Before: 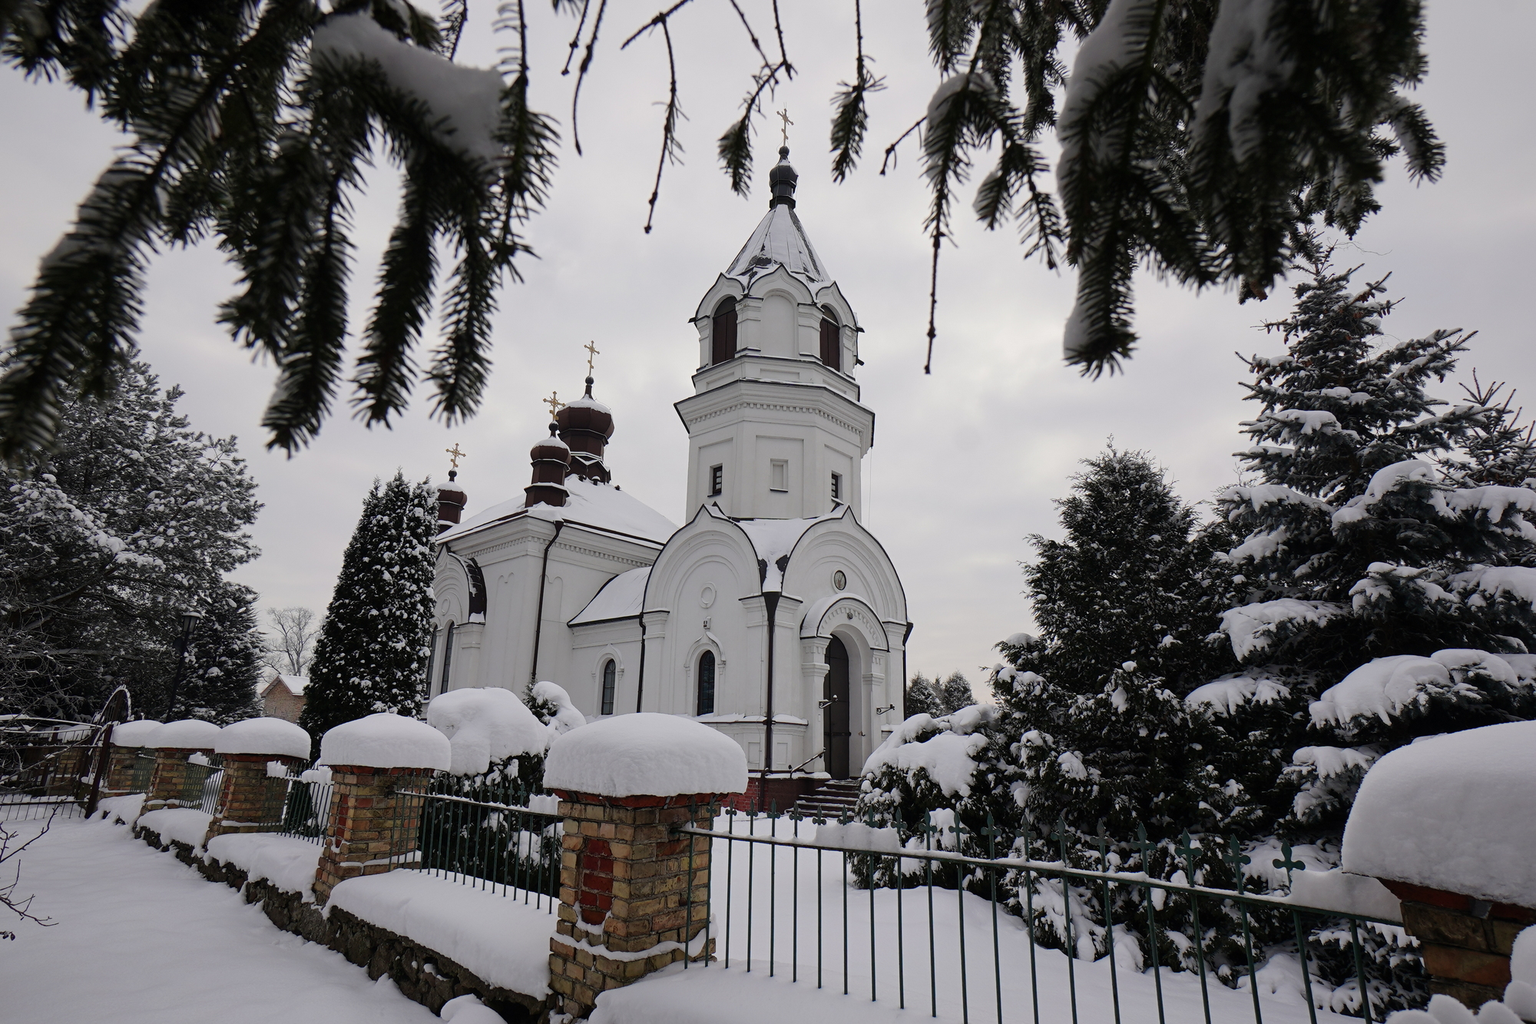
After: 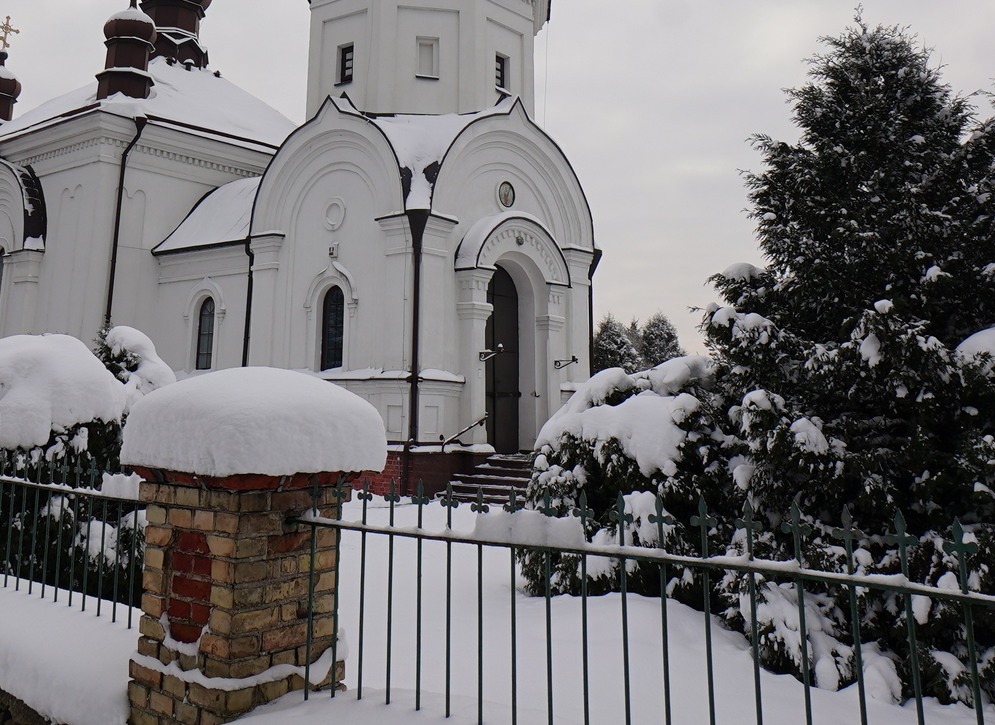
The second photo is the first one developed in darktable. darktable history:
crop: left 29.395%, top 42.108%, right 20.841%, bottom 3.5%
local contrast: mode bilateral grid, contrast 15, coarseness 35, detail 104%, midtone range 0.2
